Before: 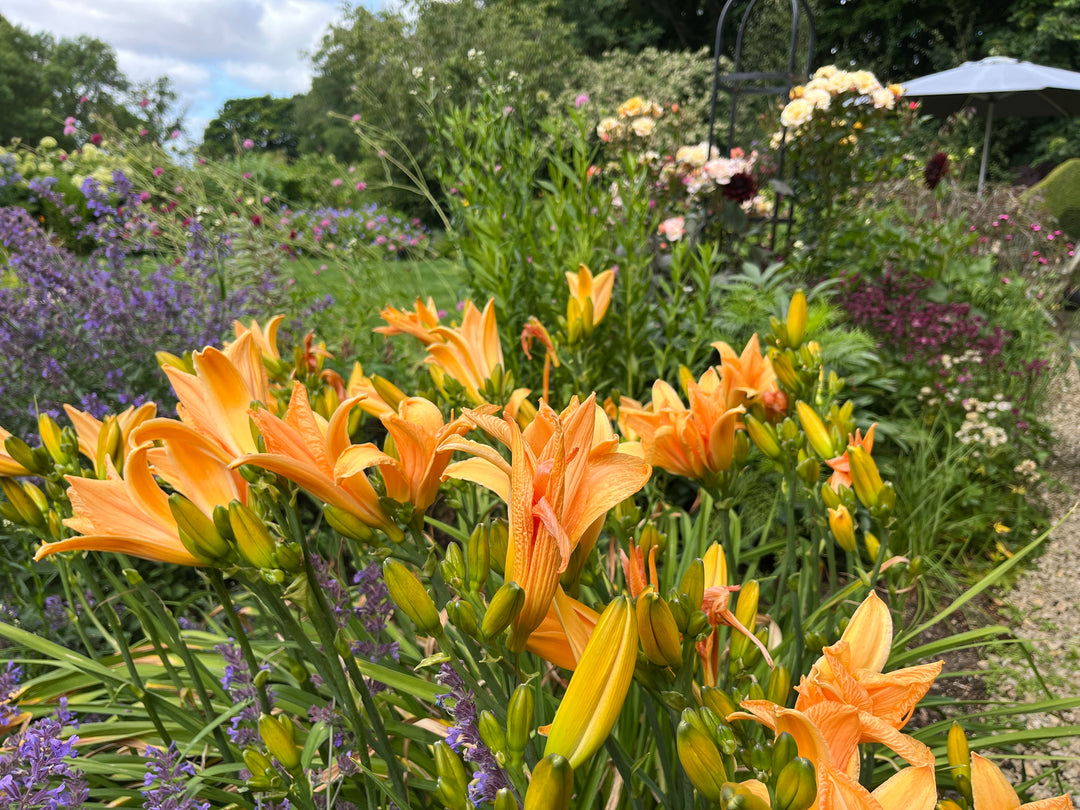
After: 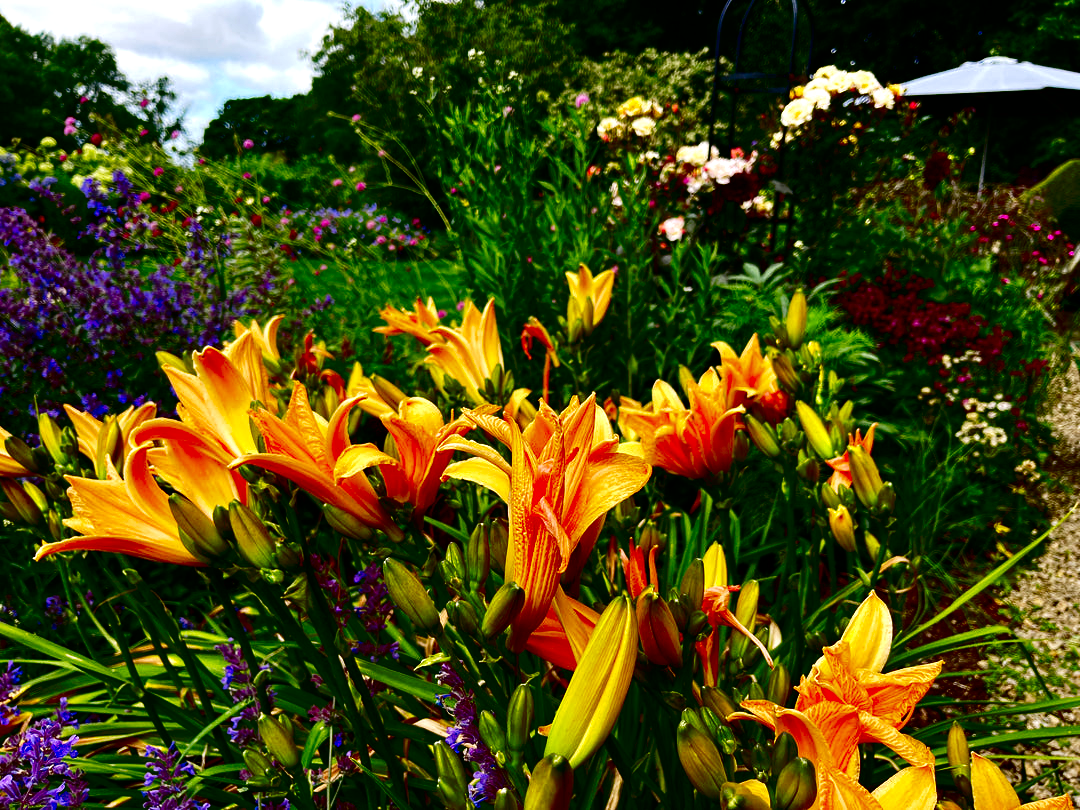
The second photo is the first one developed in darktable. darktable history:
base curve: curves: ch0 [(0, 0) (0.036, 0.025) (0.121, 0.166) (0.206, 0.329) (0.605, 0.79) (1, 1)], preserve colors none
contrast brightness saturation: brightness -1, saturation 1
tone equalizer: -8 EV -0.417 EV, -7 EV -0.389 EV, -6 EV -0.333 EV, -5 EV -0.222 EV, -3 EV 0.222 EV, -2 EV 0.333 EV, -1 EV 0.389 EV, +0 EV 0.417 EV, edges refinement/feathering 500, mask exposure compensation -1.57 EV, preserve details no
